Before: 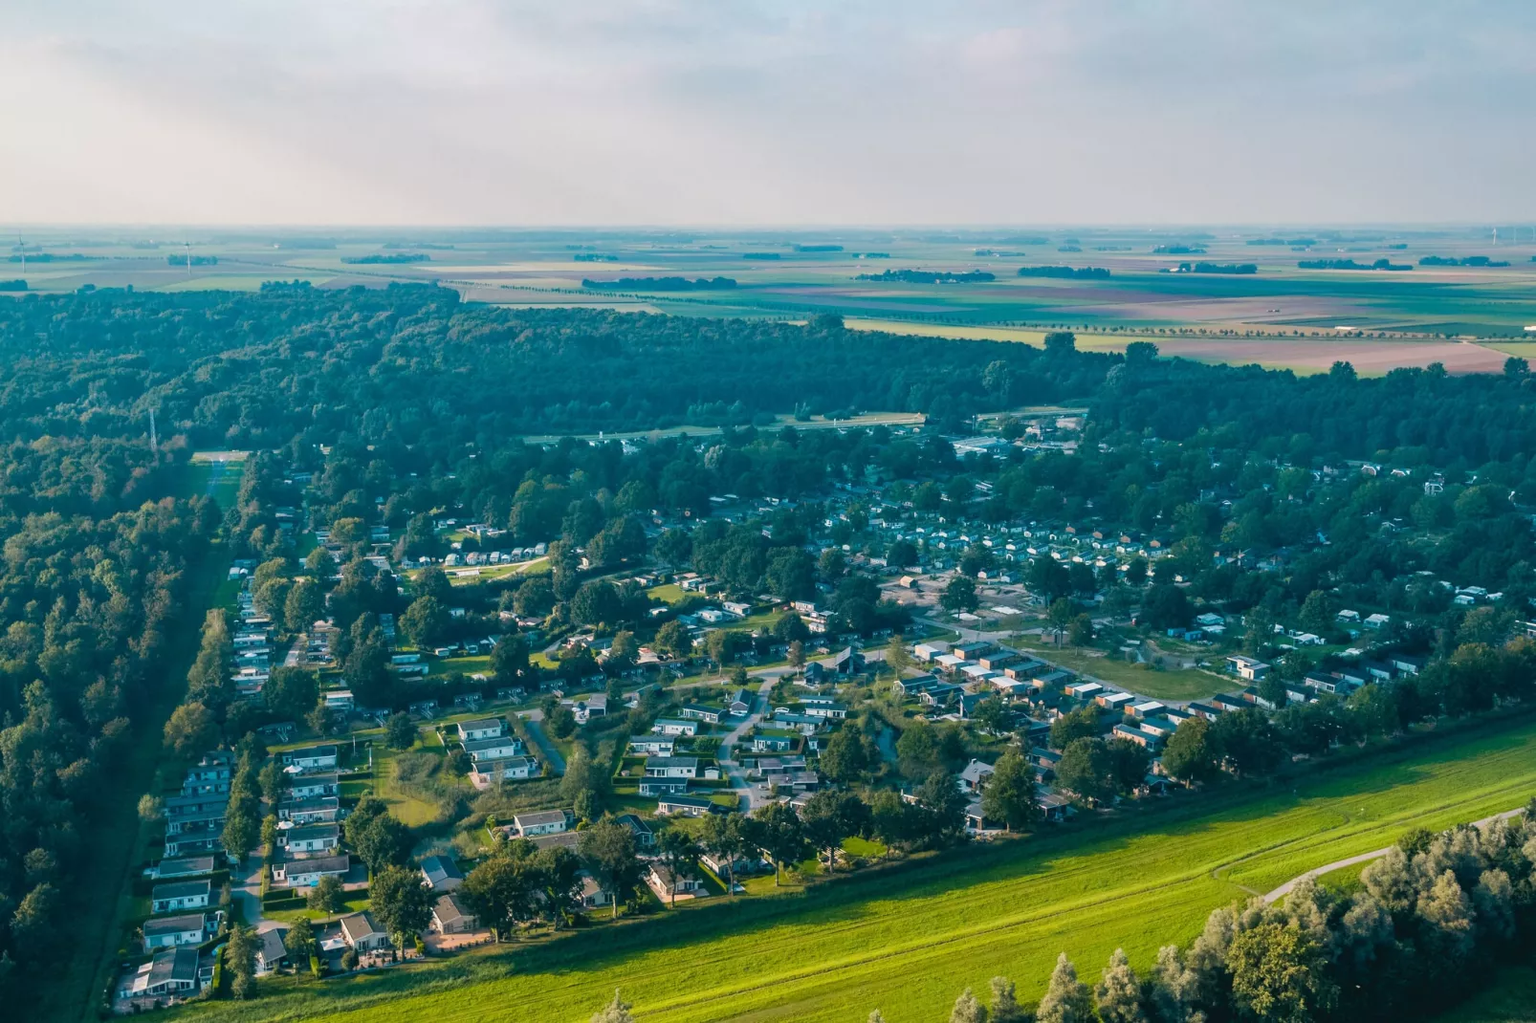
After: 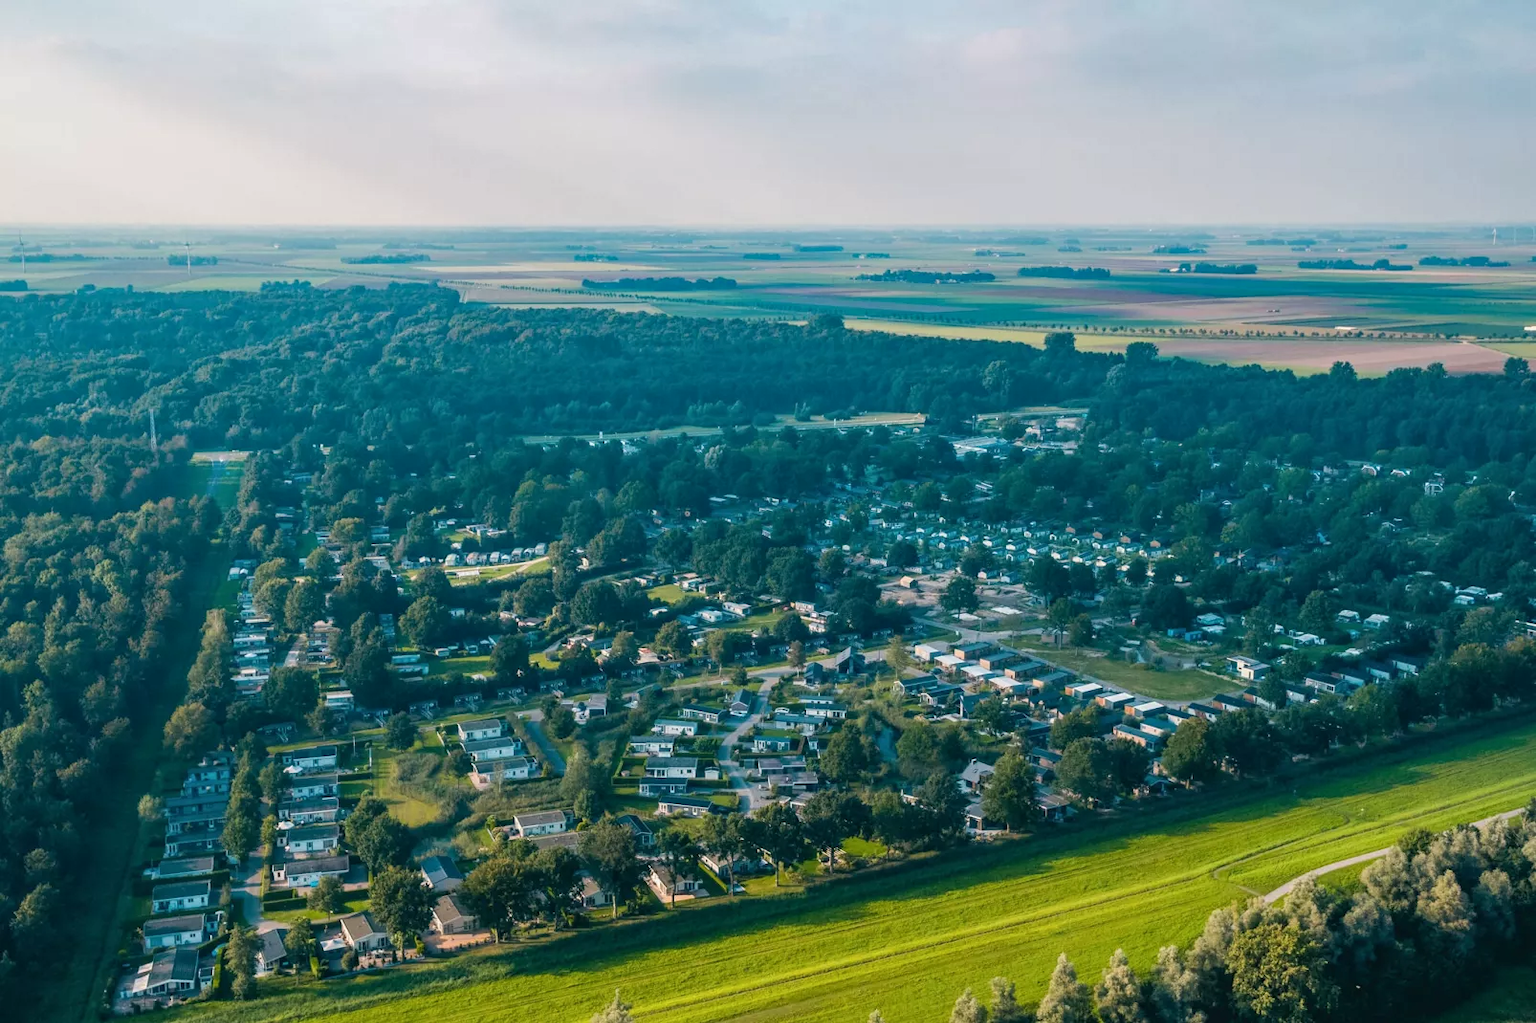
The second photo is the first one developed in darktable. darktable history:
exposure: black level correction 0, exposure 0 EV, compensate highlight preservation false
local contrast: highlights 101%, shadows 99%, detail 120%, midtone range 0.2
